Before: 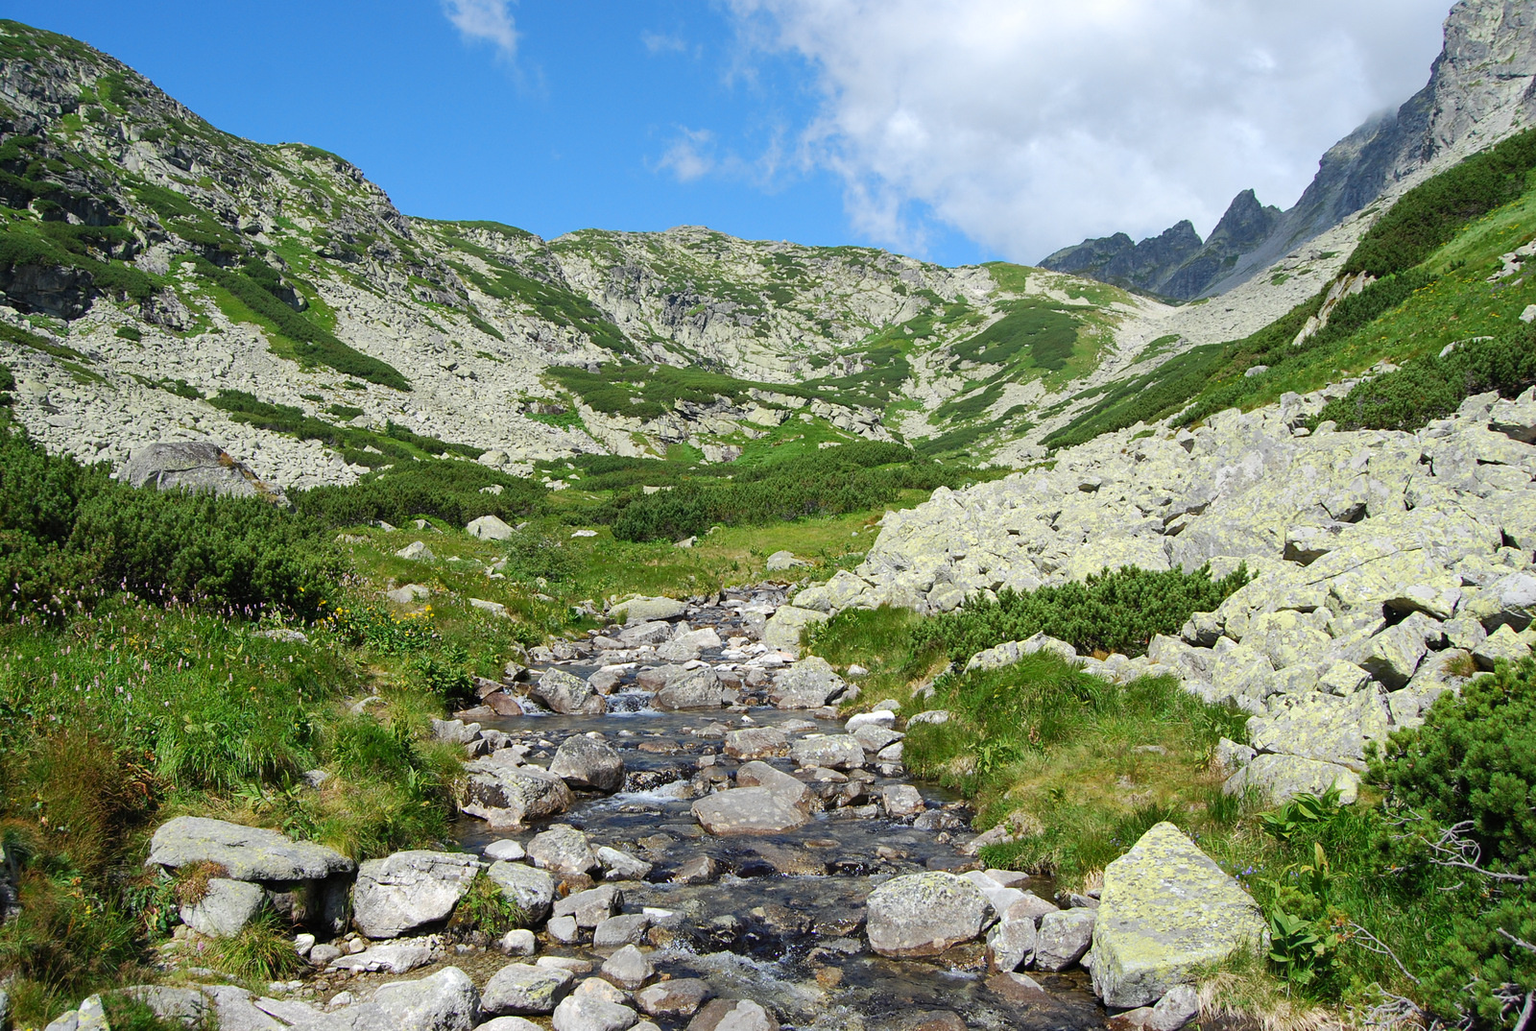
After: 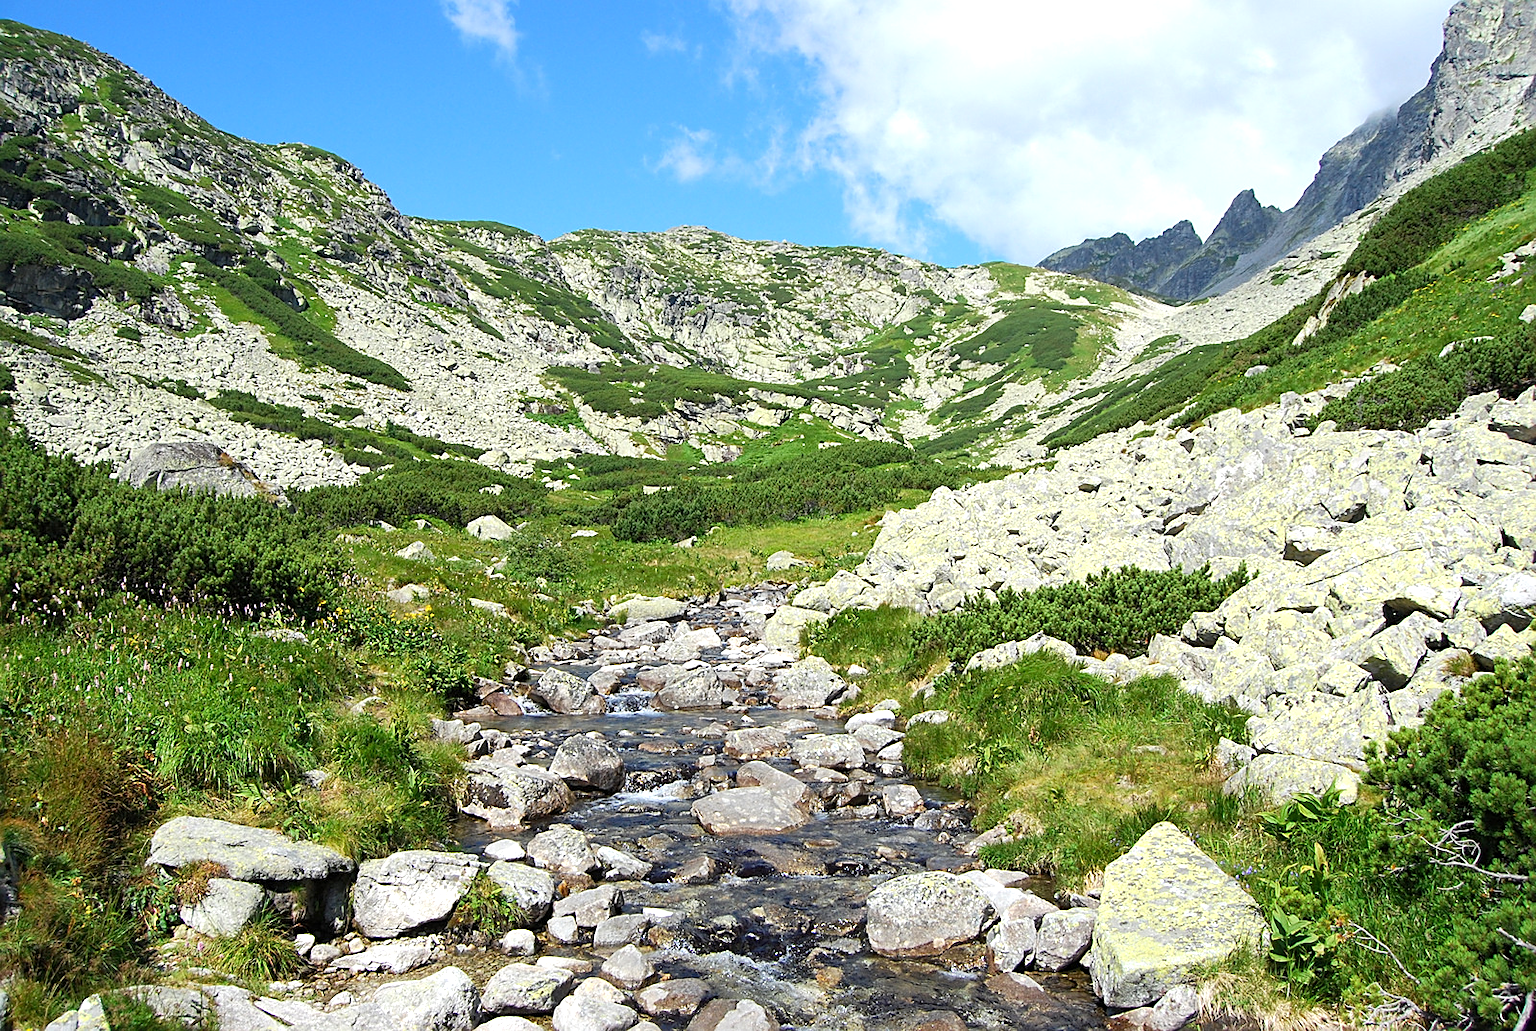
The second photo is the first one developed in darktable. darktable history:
exposure: black level correction 0.001, exposure 0.499 EV, compensate highlight preservation false
sharpen: on, module defaults
